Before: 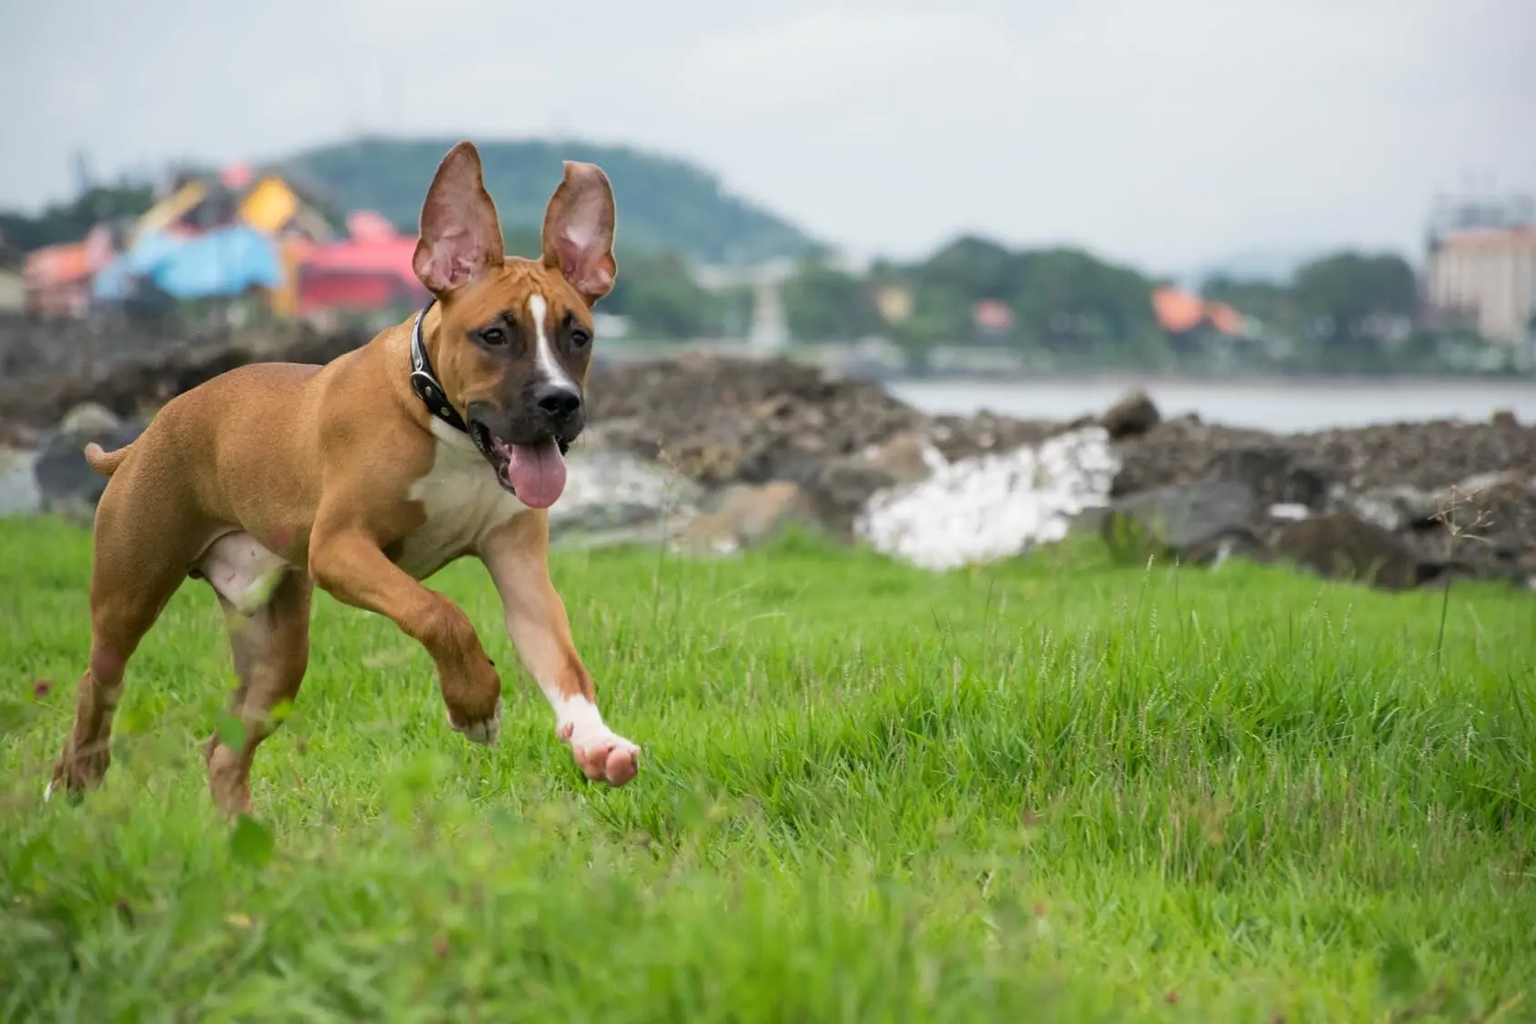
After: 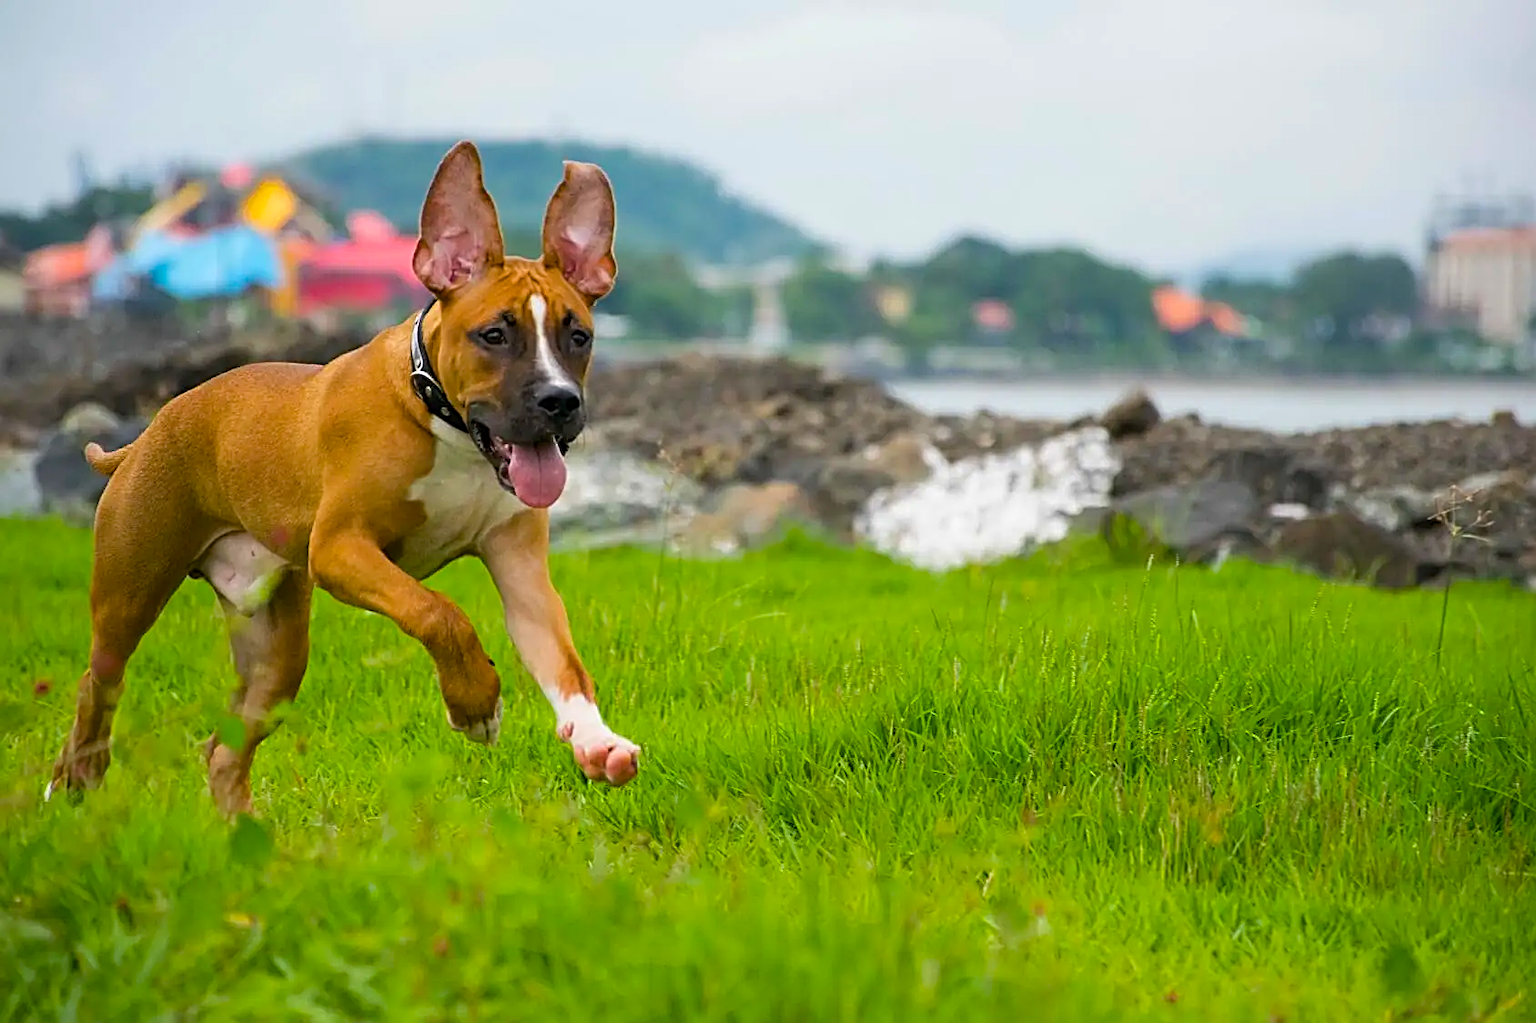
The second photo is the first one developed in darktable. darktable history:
sharpen: radius 2.584, amount 0.688
color balance rgb: linear chroma grading › global chroma 15%, perceptual saturation grading › global saturation 30%
